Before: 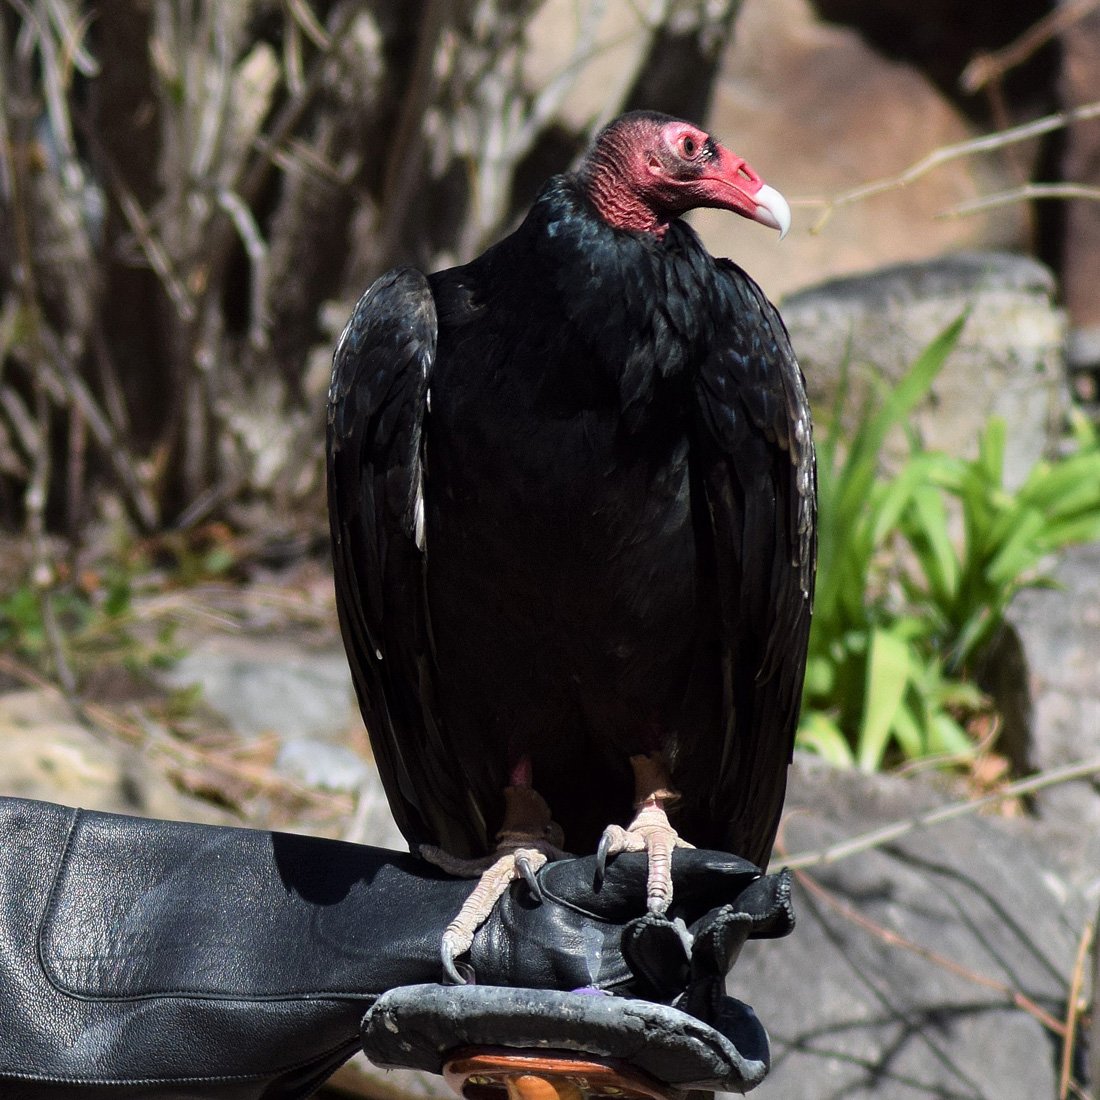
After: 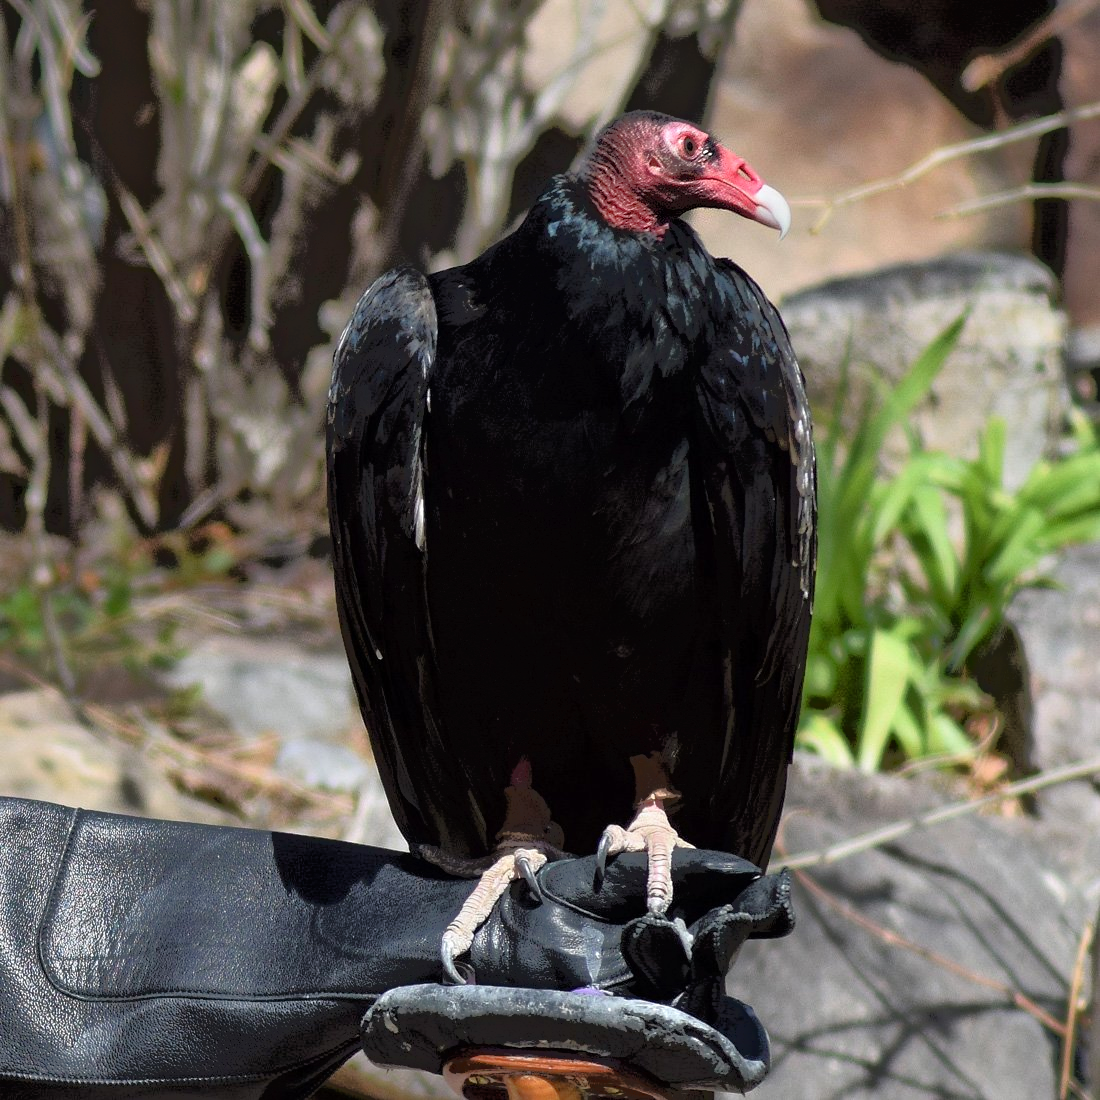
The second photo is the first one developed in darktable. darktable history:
tone equalizer: -7 EV -0.647 EV, -6 EV 1.01 EV, -5 EV -0.432 EV, -4 EV 0.393 EV, -3 EV 0.44 EV, -2 EV 0.127 EV, -1 EV -0.128 EV, +0 EV -0.396 EV
